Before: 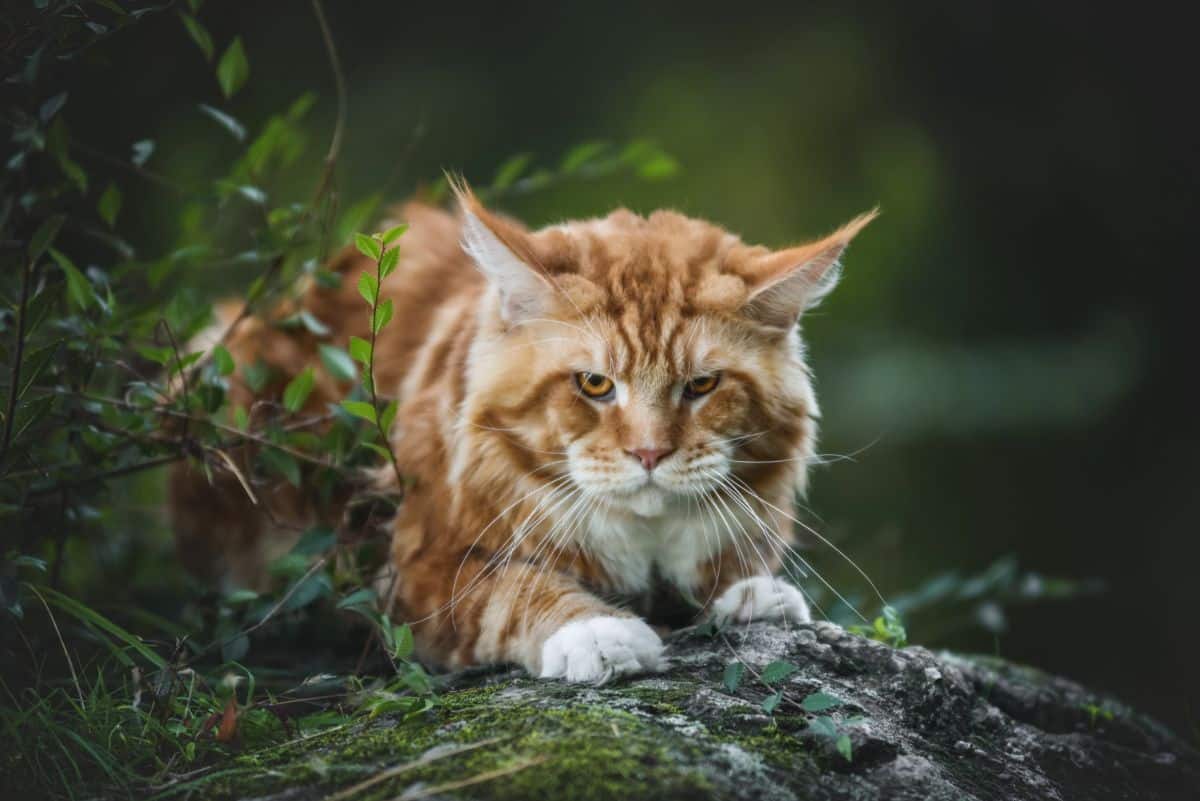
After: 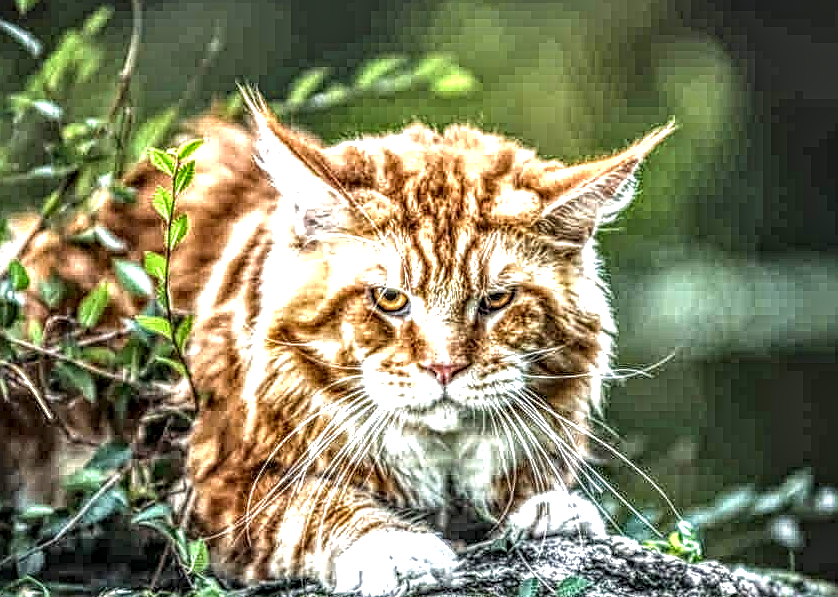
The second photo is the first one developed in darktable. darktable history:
contrast equalizer: octaves 7, y [[0.5, 0.542, 0.583, 0.625, 0.667, 0.708], [0.5 ×6], [0.5 ×6], [0 ×6], [0 ×6]]
local contrast: highlights 2%, shadows 7%, detail 298%, midtone range 0.302
sharpen: on, module defaults
exposure: black level correction 0, exposure 1.101 EV, compensate exposure bias true, compensate highlight preservation false
crop and rotate: left 17.158%, top 10.78%, right 12.97%, bottom 14.646%
color correction: highlights b* -0.033, saturation 1.12
